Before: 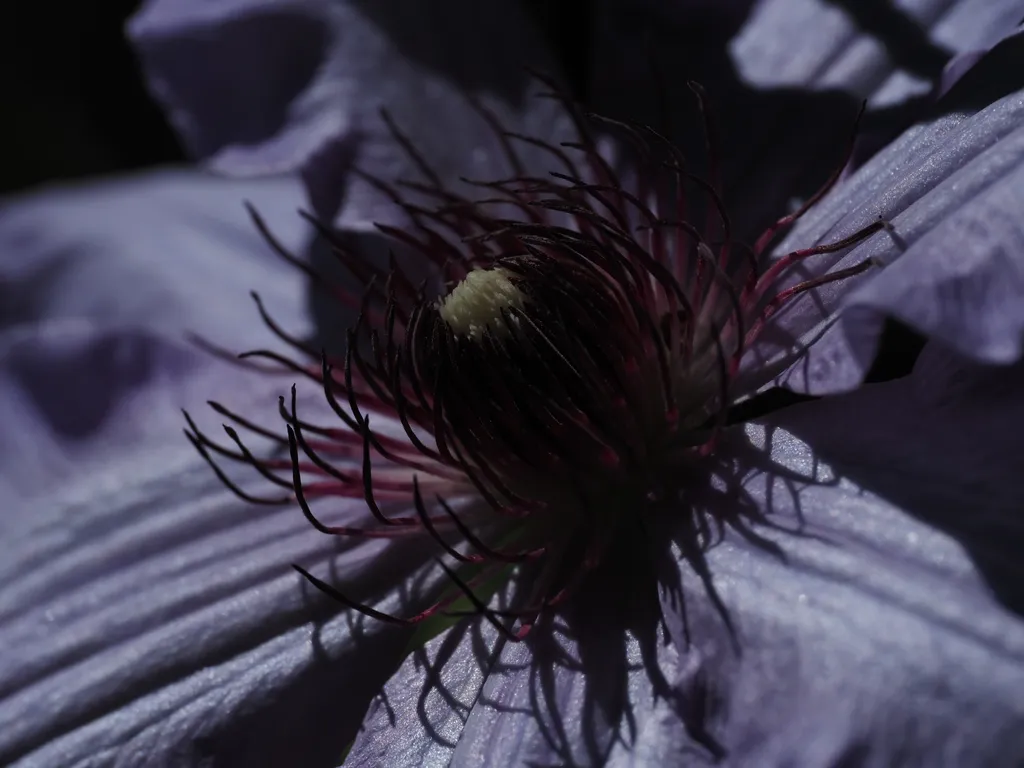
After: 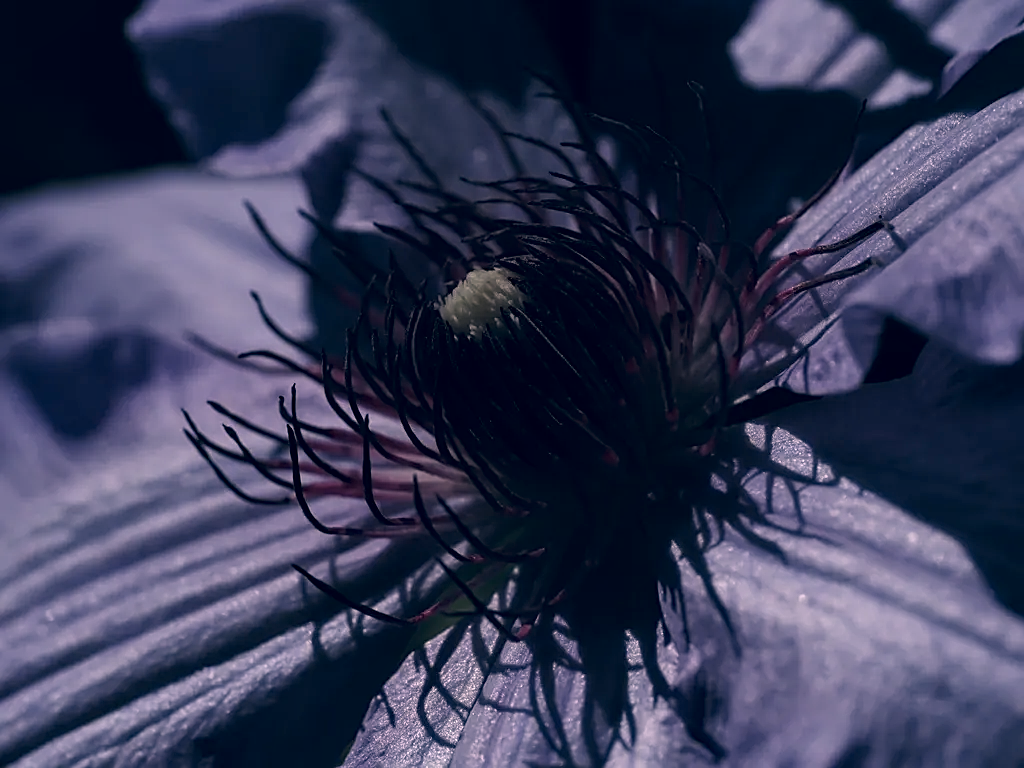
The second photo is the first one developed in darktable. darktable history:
color correction: highlights a* 14.32, highlights b* 5.64, shadows a* -5.43, shadows b* -15.61, saturation 0.872
local contrast: on, module defaults
sharpen: amount 0.546
